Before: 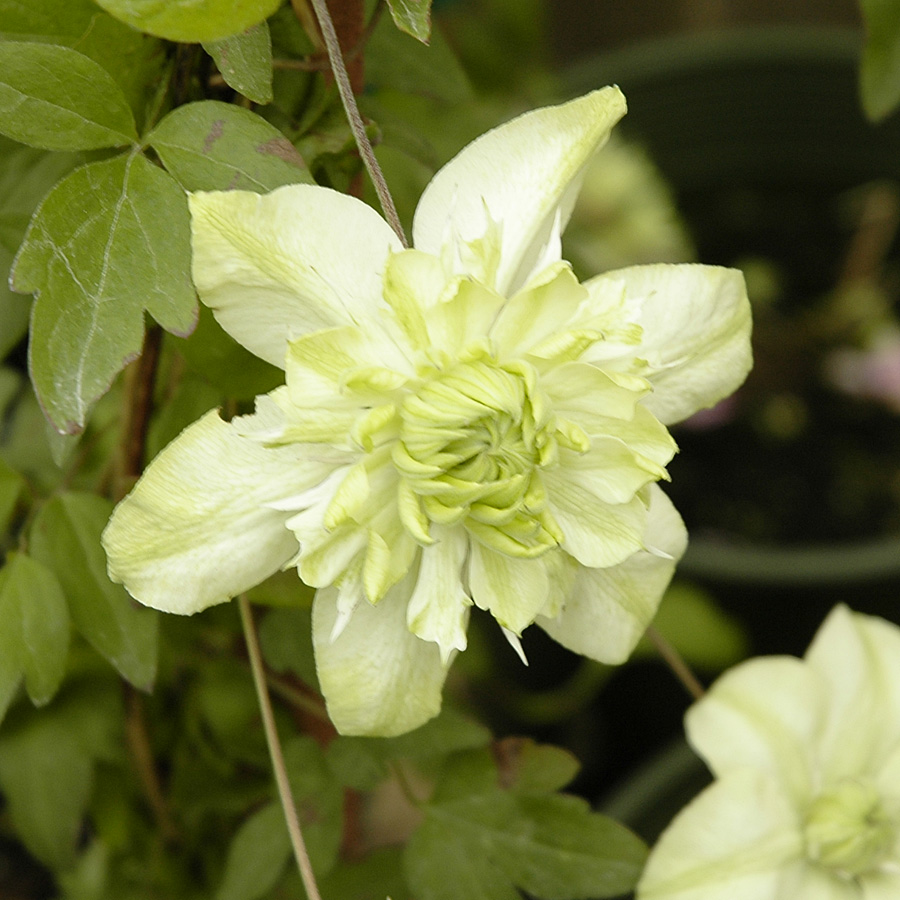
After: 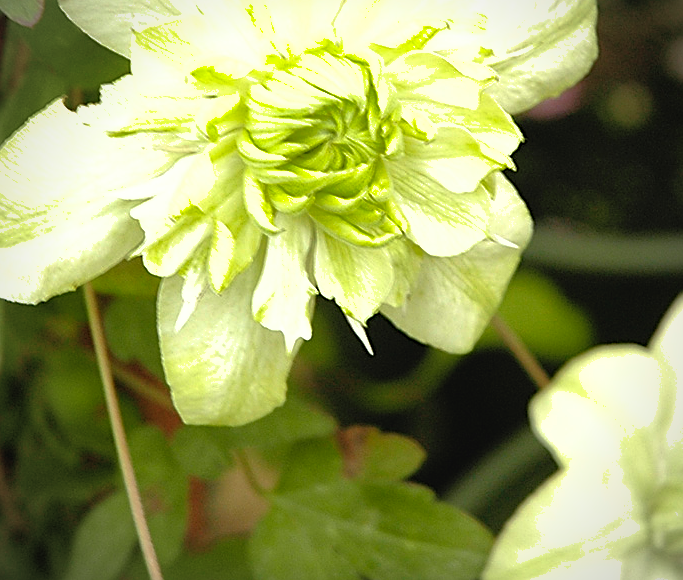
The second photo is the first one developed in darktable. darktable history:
vignetting: fall-off radius 61.07%
exposure: black level correction -0.002, exposure 0.539 EV, compensate highlight preservation false
sharpen: on, module defaults
crop and rotate: left 17.302%, top 34.568%, right 6.727%, bottom 0.939%
shadows and highlights: on, module defaults
